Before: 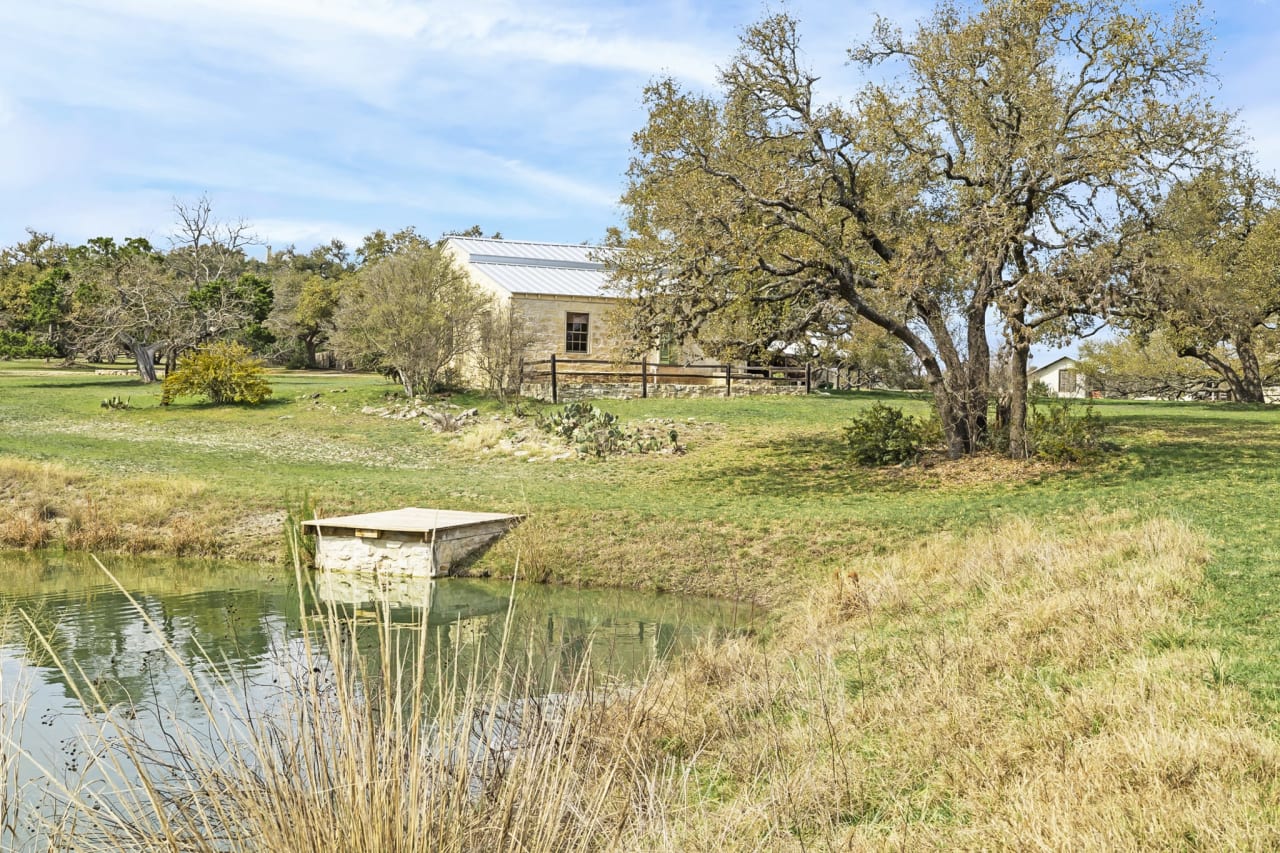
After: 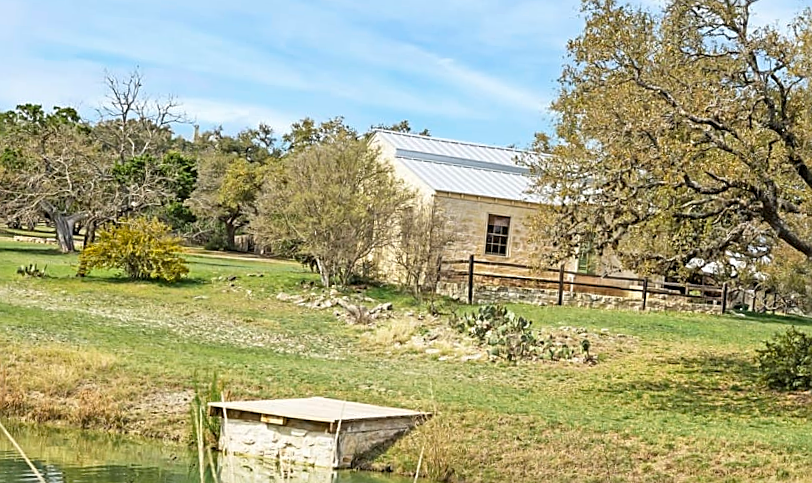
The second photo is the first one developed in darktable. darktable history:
exposure: compensate highlight preservation false
sharpen: on, module defaults
crop and rotate: angle -4.34°, left 2.014%, top 6.695%, right 27.476%, bottom 30.399%
